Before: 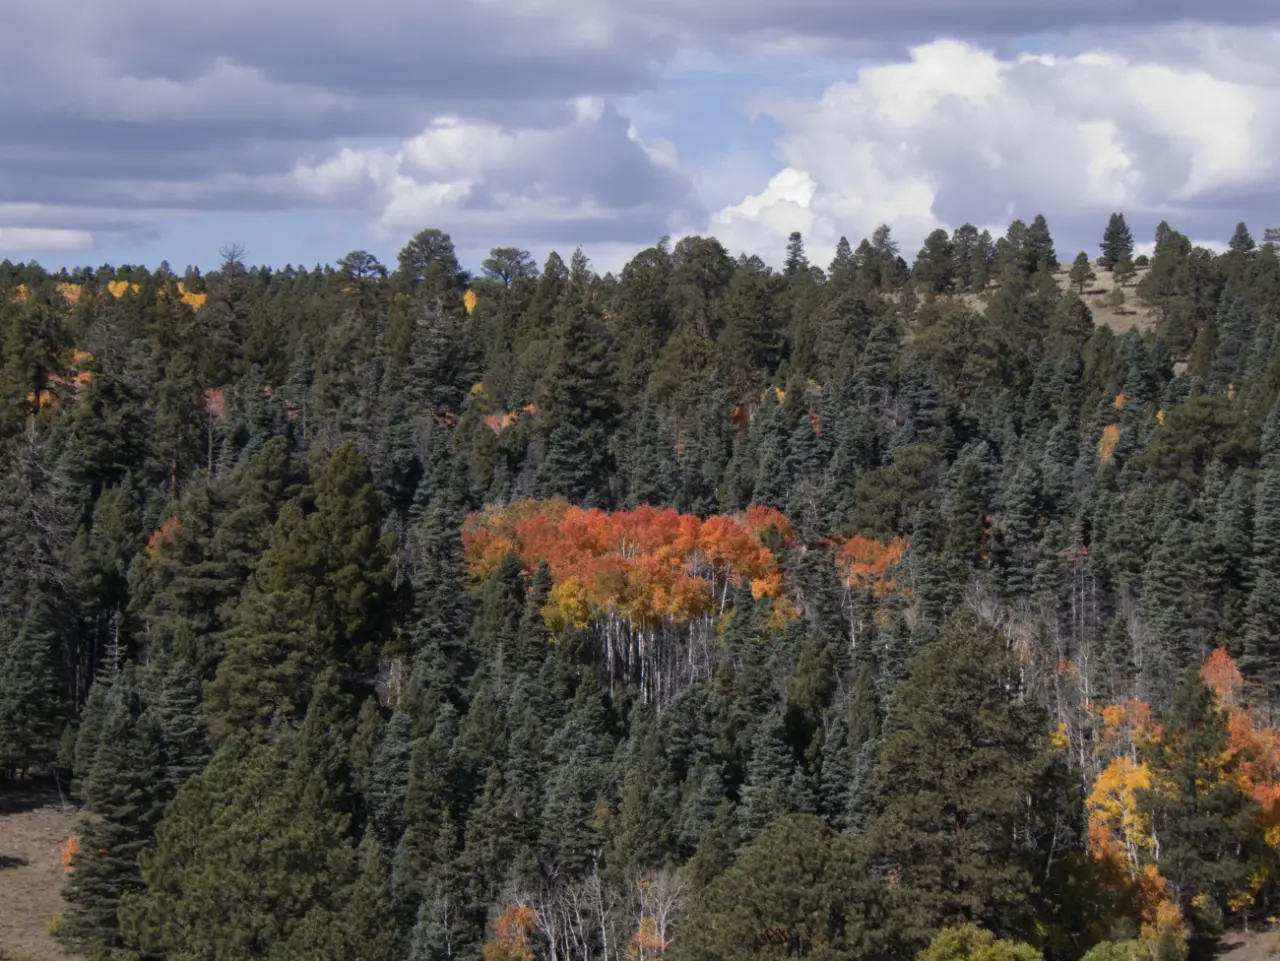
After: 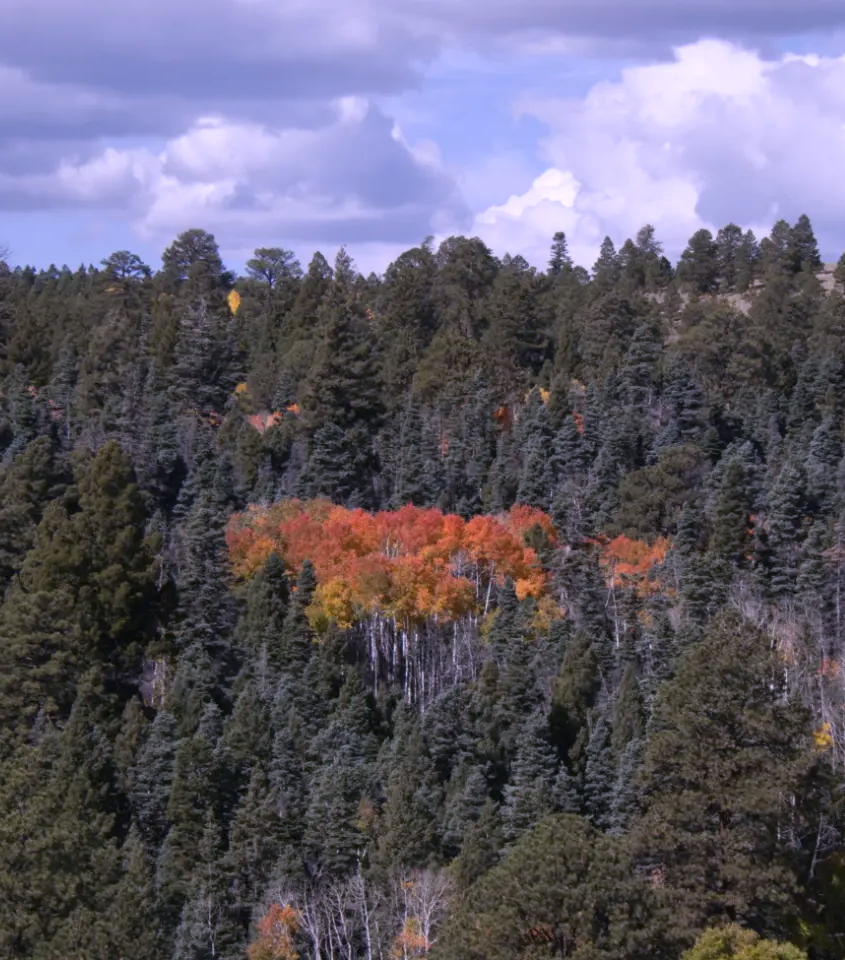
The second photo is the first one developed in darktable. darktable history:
crop and rotate: left 18.442%, right 15.508%
white balance: red 1.042, blue 1.17
